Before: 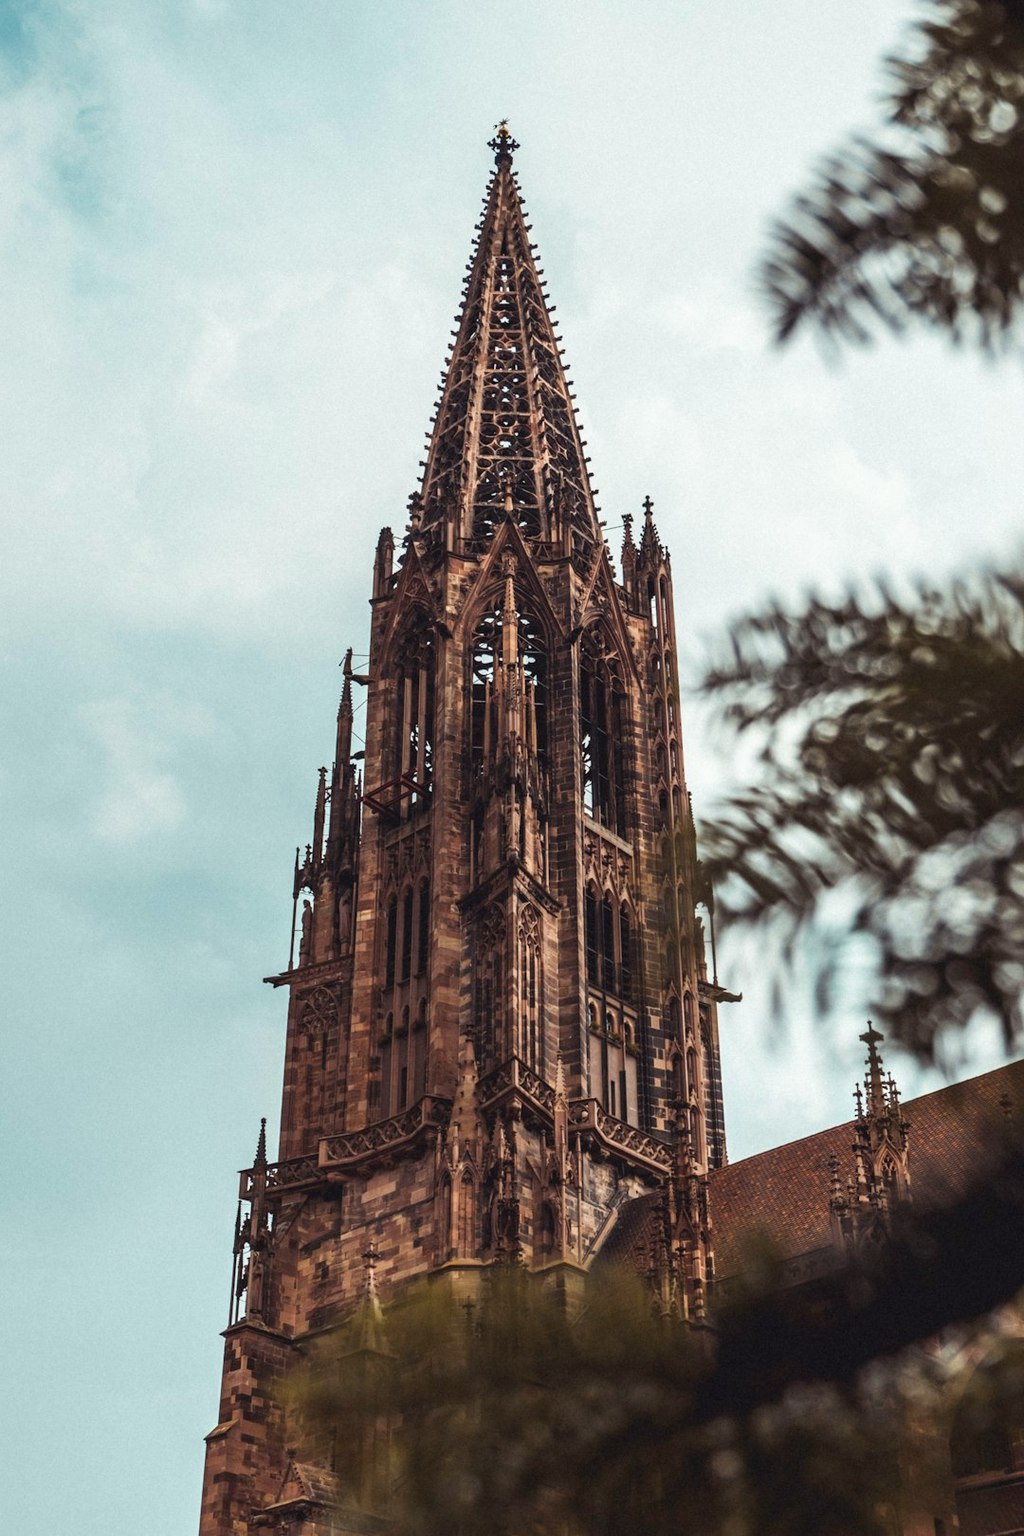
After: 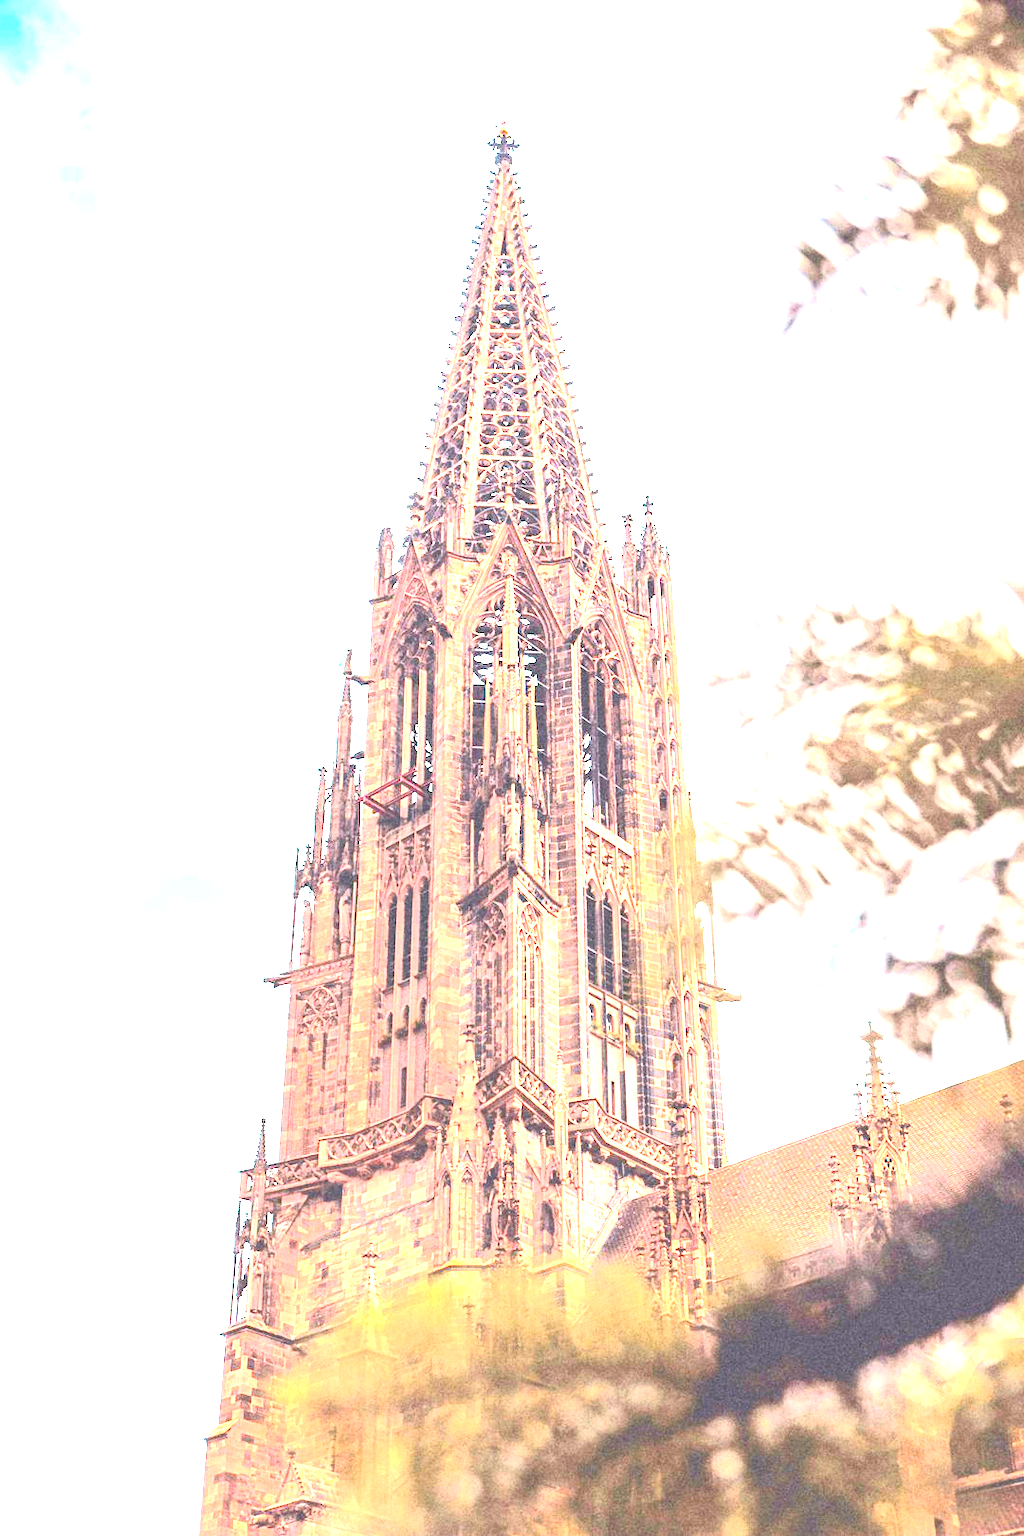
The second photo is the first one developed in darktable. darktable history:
tone curve: curves: ch0 [(0, 0.013) (0.054, 0.018) (0.205, 0.191) (0.289, 0.292) (0.39, 0.424) (0.493, 0.551) (0.647, 0.752) (0.778, 0.895) (1, 0.998)]; ch1 [(0, 0) (0.385, 0.343) (0.439, 0.415) (0.494, 0.495) (0.501, 0.501) (0.51, 0.509) (0.54, 0.546) (0.586, 0.606) (0.66, 0.701) (0.783, 0.804) (1, 1)]; ch2 [(0, 0) (0.32, 0.281) (0.403, 0.399) (0.441, 0.428) (0.47, 0.469) (0.498, 0.496) (0.524, 0.538) (0.566, 0.579) (0.633, 0.665) (0.7, 0.711) (1, 1)], color space Lab, independent channels, preserve colors none
exposure: black level correction 0, exposure 4 EV, compensate exposure bias true, compensate highlight preservation false
